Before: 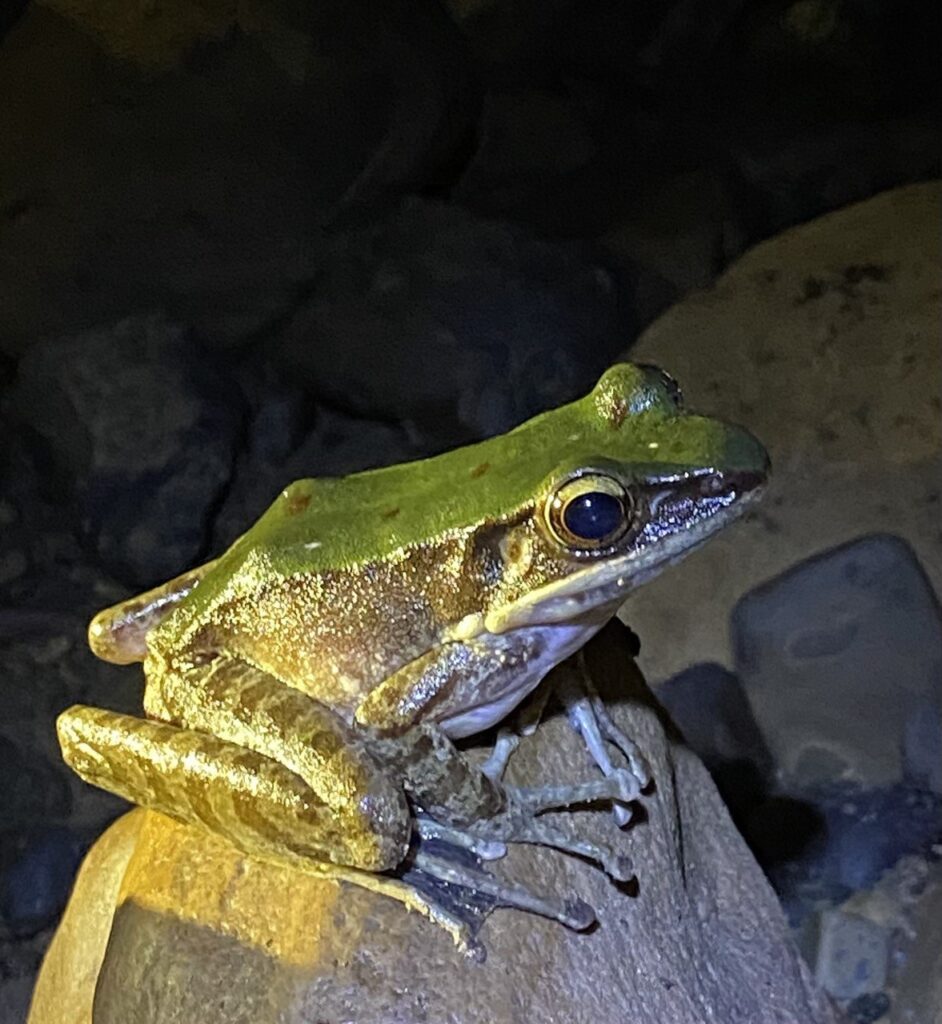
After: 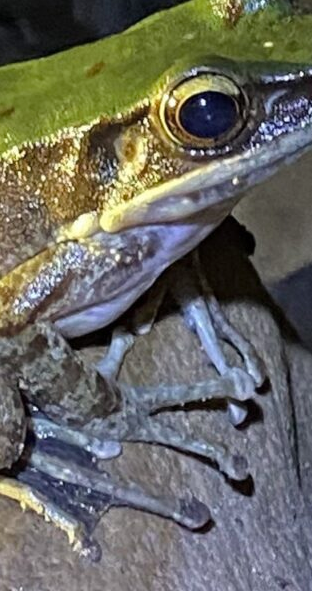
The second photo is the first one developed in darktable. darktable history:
color correction: saturation 0.85
shadows and highlights: radius 108.52, shadows 44.07, highlights -67.8, low approximation 0.01, soften with gaussian
crop: left 40.878%, top 39.176%, right 25.993%, bottom 3.081%
